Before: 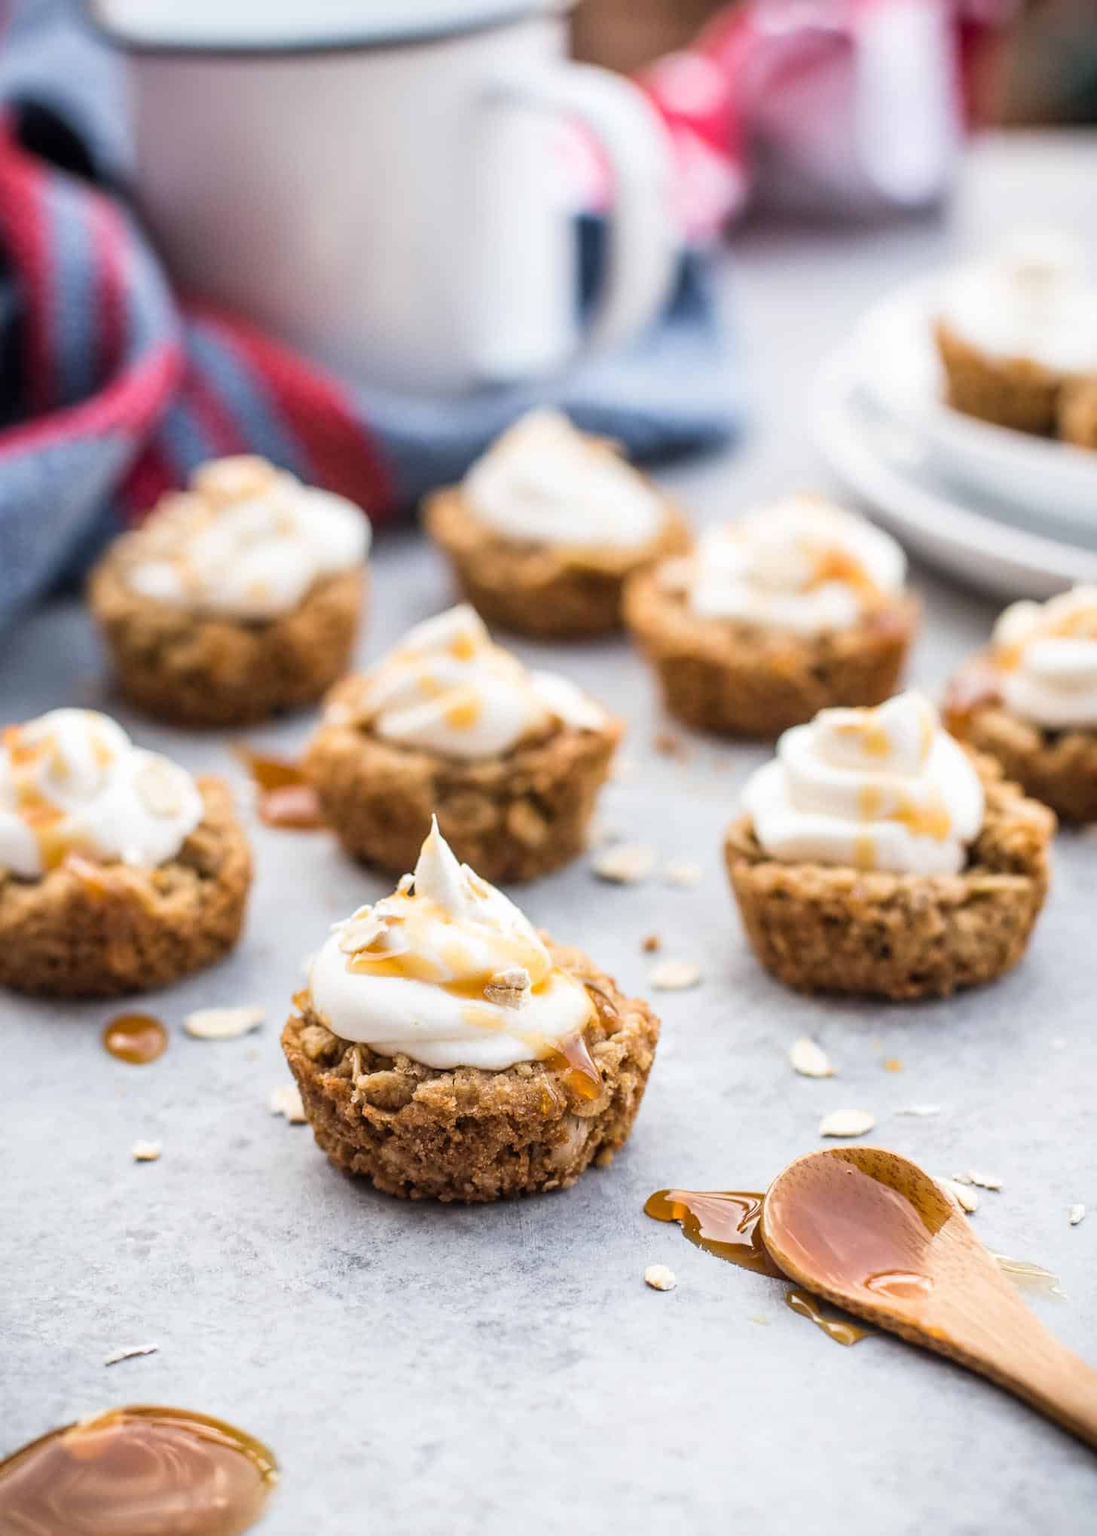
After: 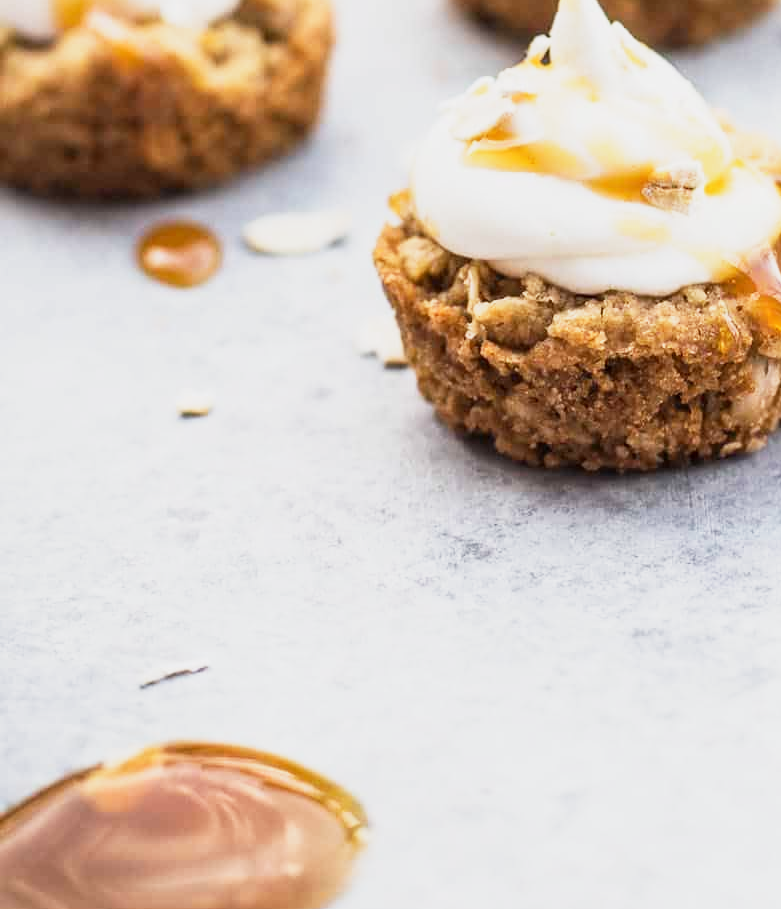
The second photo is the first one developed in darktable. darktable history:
base curve: curves: ch0 [(0, 0) (0.088, 0.125) (0.176, 0.251) (0.354, 0.501) (0.613, 0.749) (1, 0.877)], preserve colors none
crop and rotate: top 55.194%, right 46.314%, bottom 0.179%
